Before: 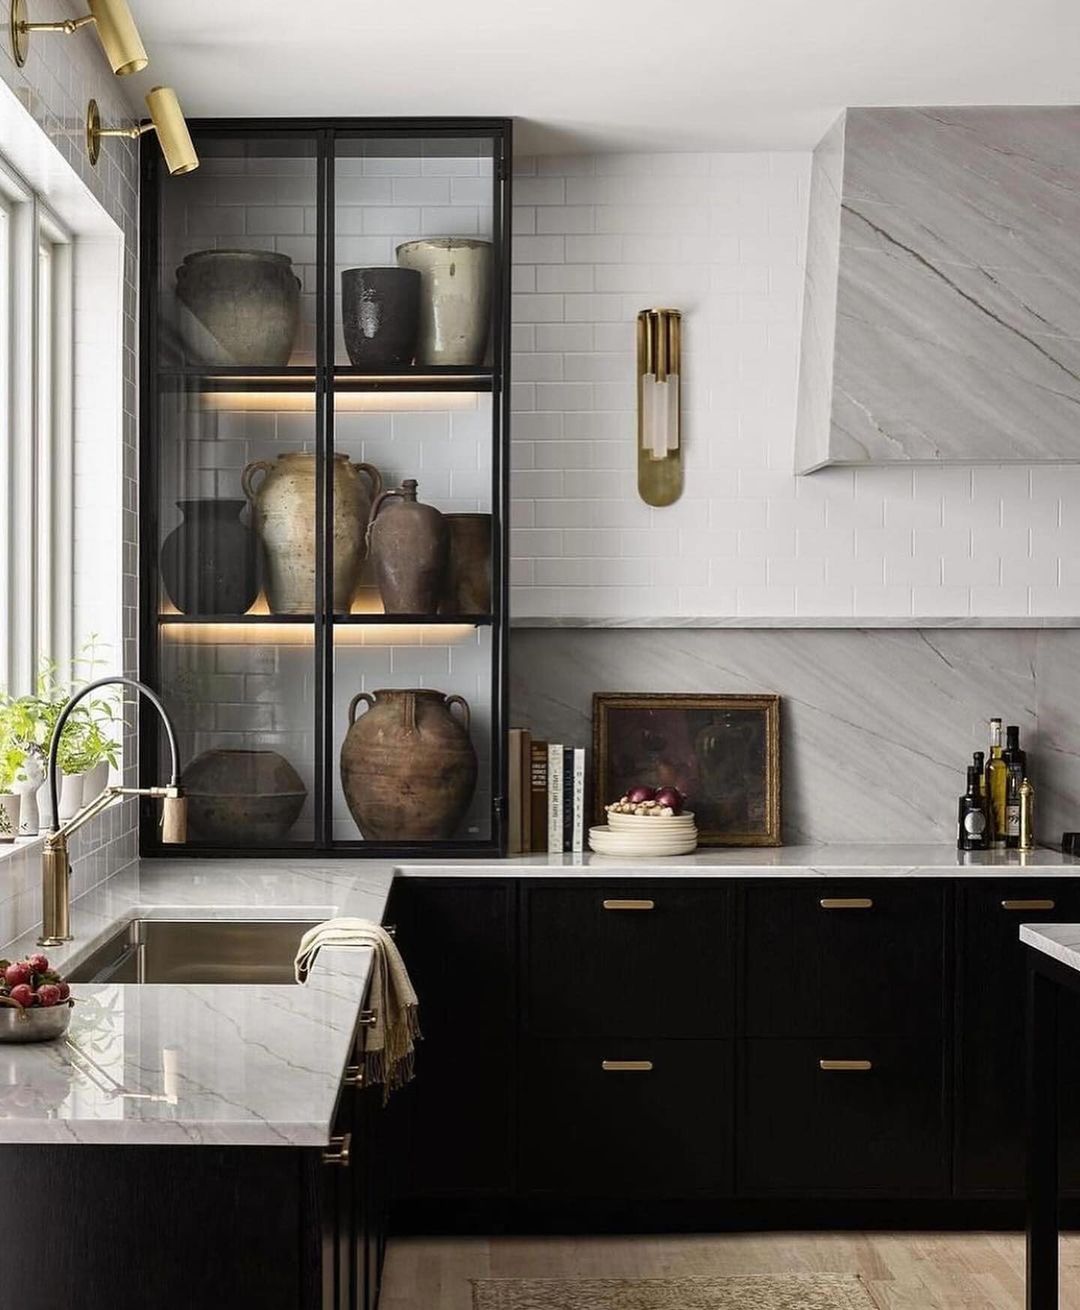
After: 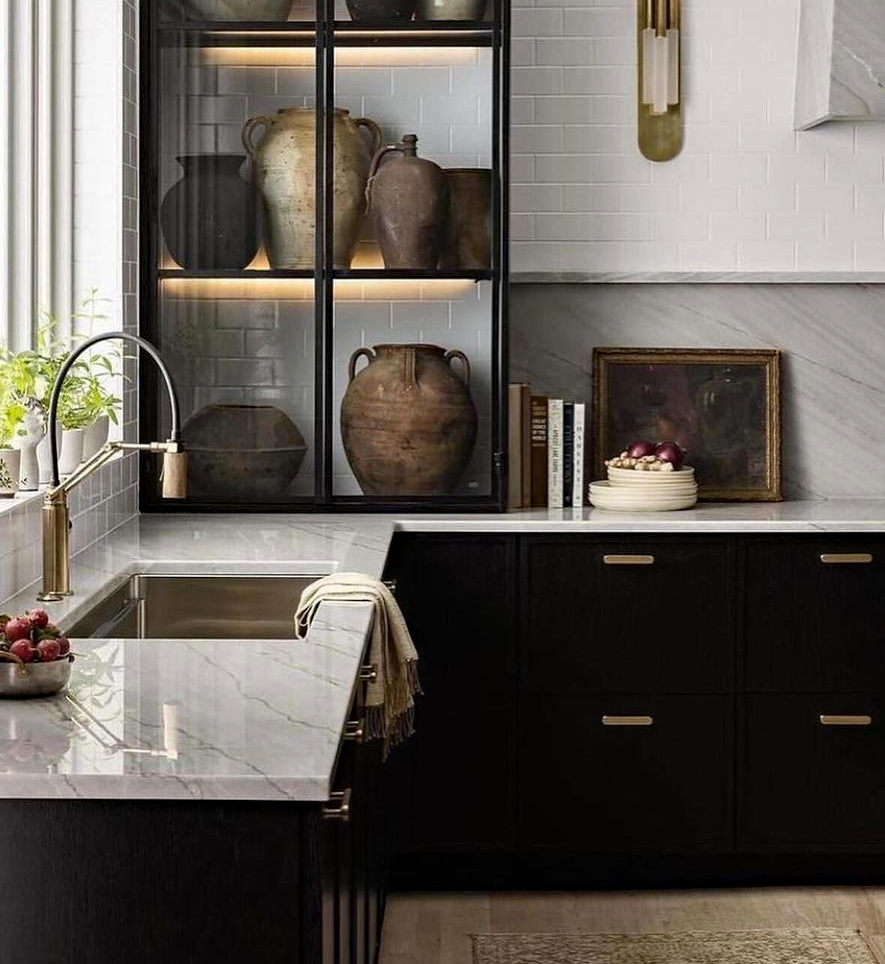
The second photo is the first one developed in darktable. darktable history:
haze removal: compatibility mode true, adaptive false
crop: top 26.401%, right 18.007%
